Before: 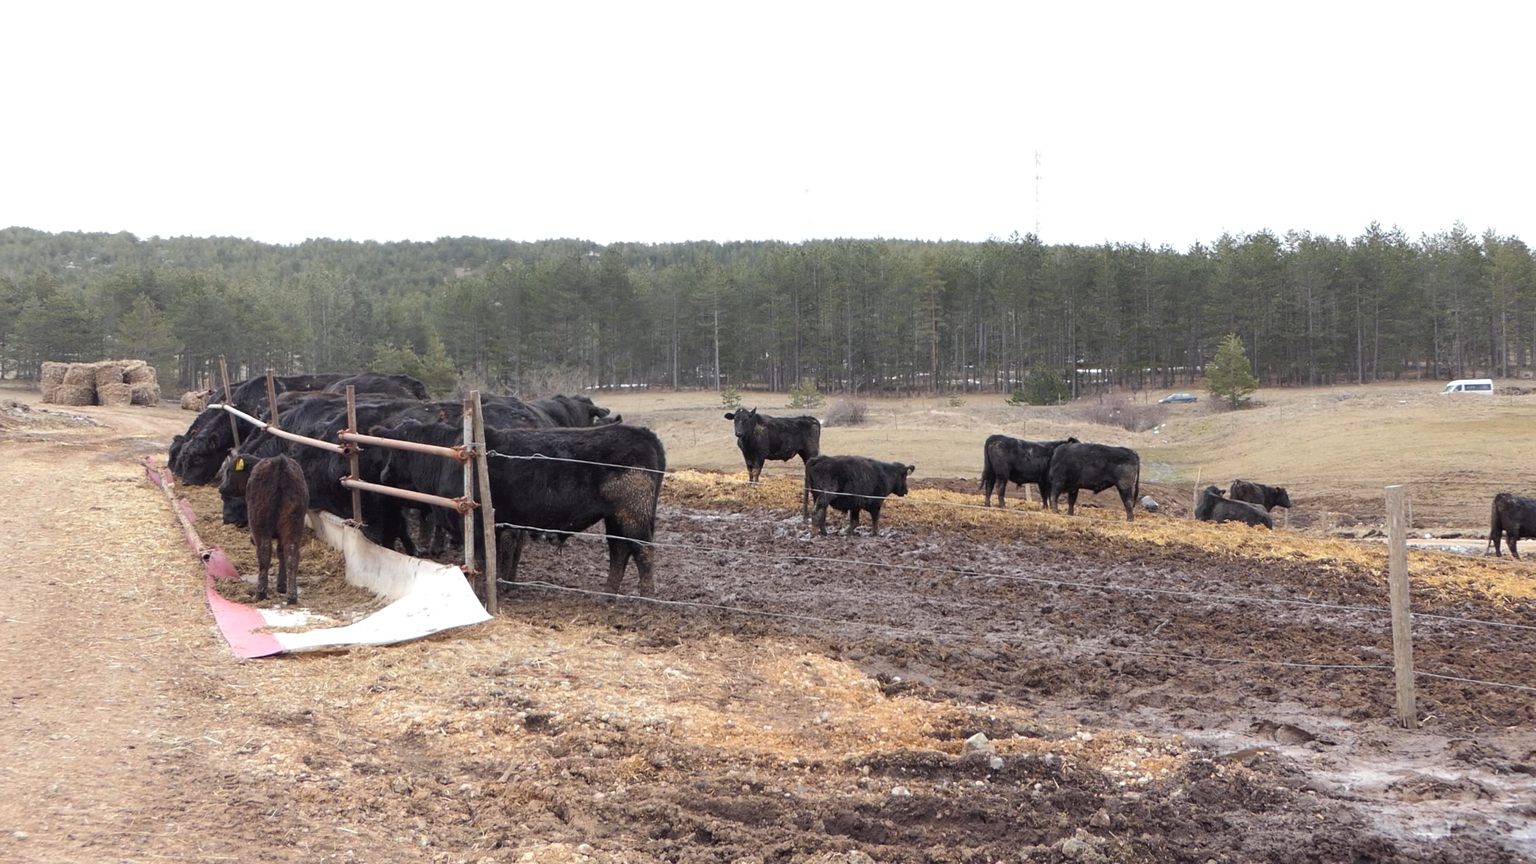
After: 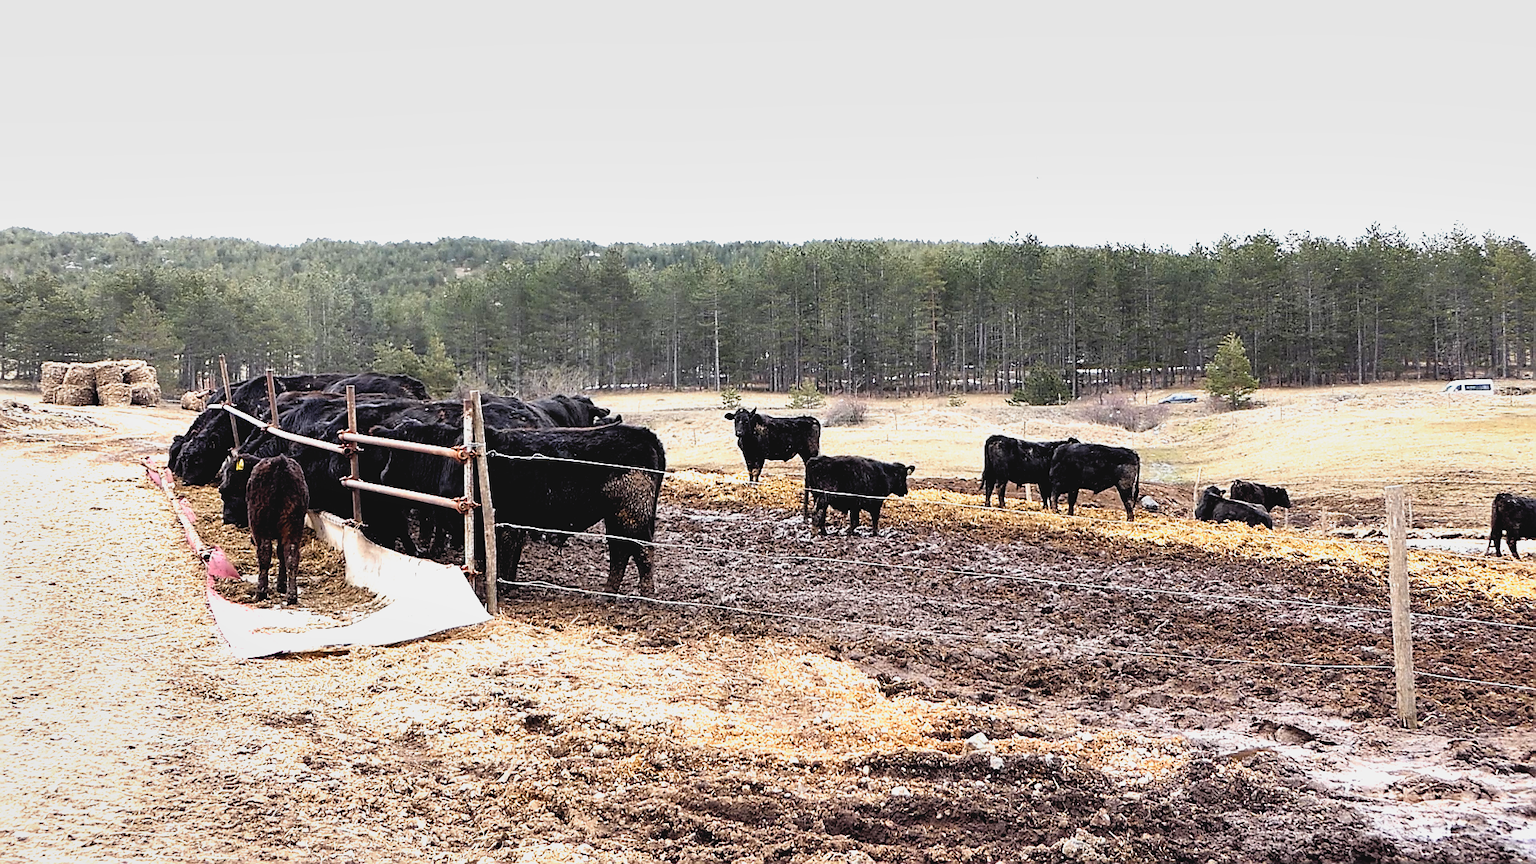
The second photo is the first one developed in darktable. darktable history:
rgb levels: levels [[0.013, 0.434, 0.89], [0, 0.5, 1], [0, 0.5, 1]]
contrast brightness saturation: contrast -0.1, saturation -0.1
sharpen: radius 1.4, amount 1.25, threshold 0.7
tone equalizer: on, module defaults
shadows and highlights: highlights color adjustment 0%, soften with gaussian
filmic rgb: black relative exposure -8.2 EV, white relative exposure 2.2 EV, threshold 3 EV, hardness 7.11, latitude 85.74%, contrast 1.696, highlights saturation mix -4%, shadows ↔ highlights balance -2.69%, preserve chrominance no, color science v5 (2021), contrast in shadows safe, contrast in highlights safe, enable highlight reconstruction true
haze removal: compatibility mode true, adaptive false
